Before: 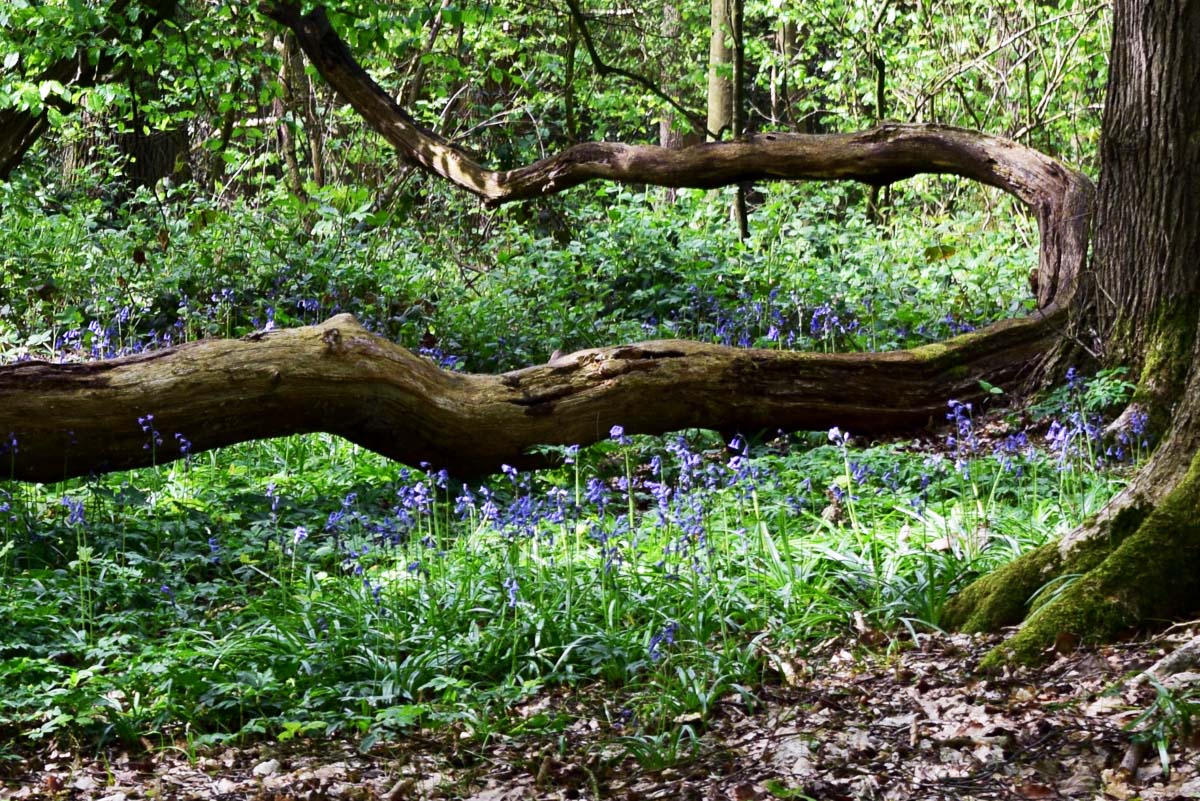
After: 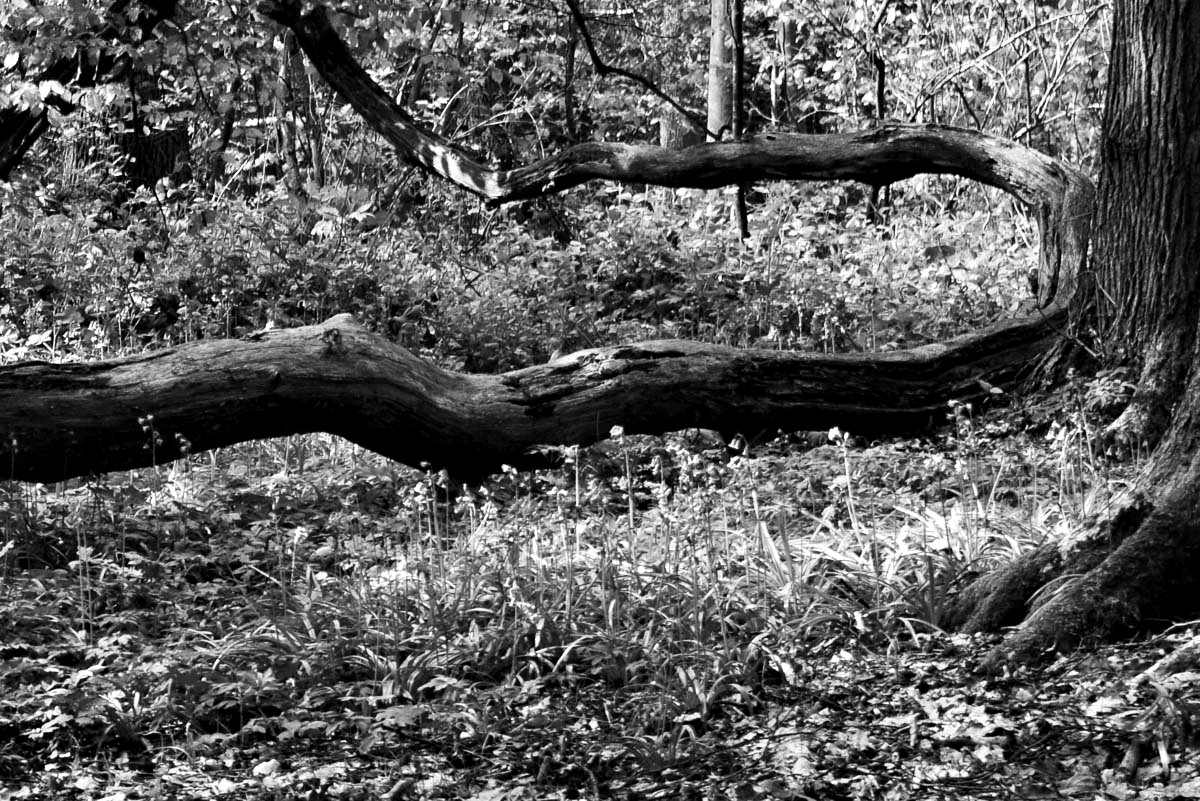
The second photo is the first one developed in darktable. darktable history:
color calibration: output gray [0.25, 0.35, 0.4, 0], x 0.383, y 0.372, temperature 3905.17 K
contrast equalizer: octaves 7, y [[0.6 ×6], [0.55 ×6], [0 ×6], [0 ×6], [0 ×6]], mix 0.3
